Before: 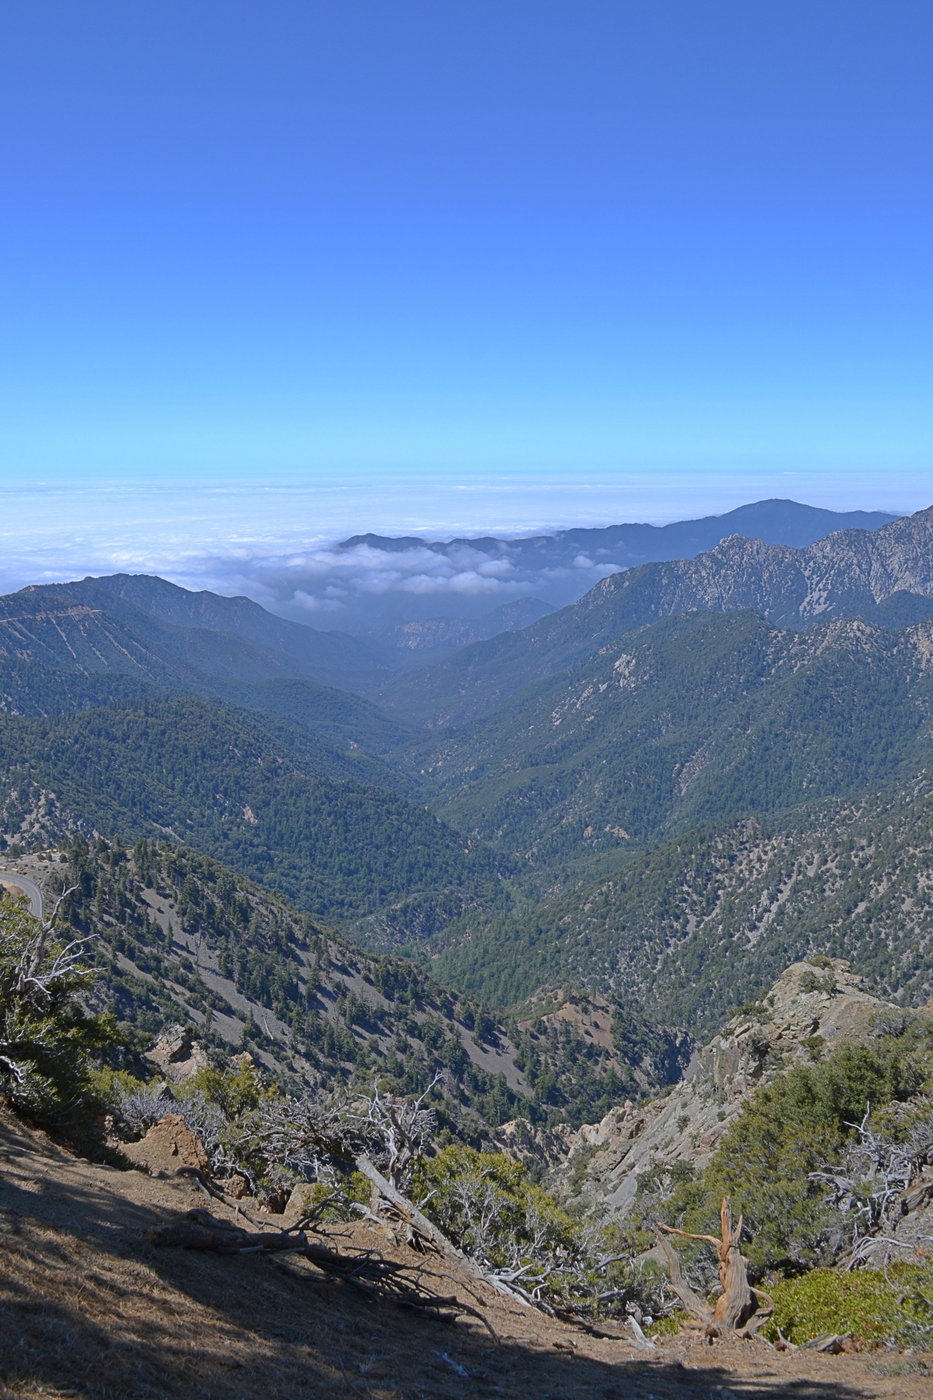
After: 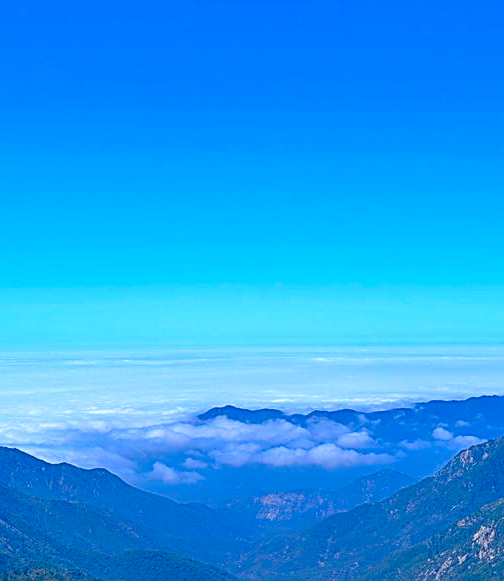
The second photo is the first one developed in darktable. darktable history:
crop: left 15.14%, top 9.152%, right 30.597%, bottom 49.164%
sharpen: amount 0.495
color balance rgb: perceptual saturation grading › global saturation 34.861%, perceptual saturation grading › highlights -25.62%, perceptual saturation grading › shadows 50.047%, global vibrance 59.451%
local contrast: on, module defaults
